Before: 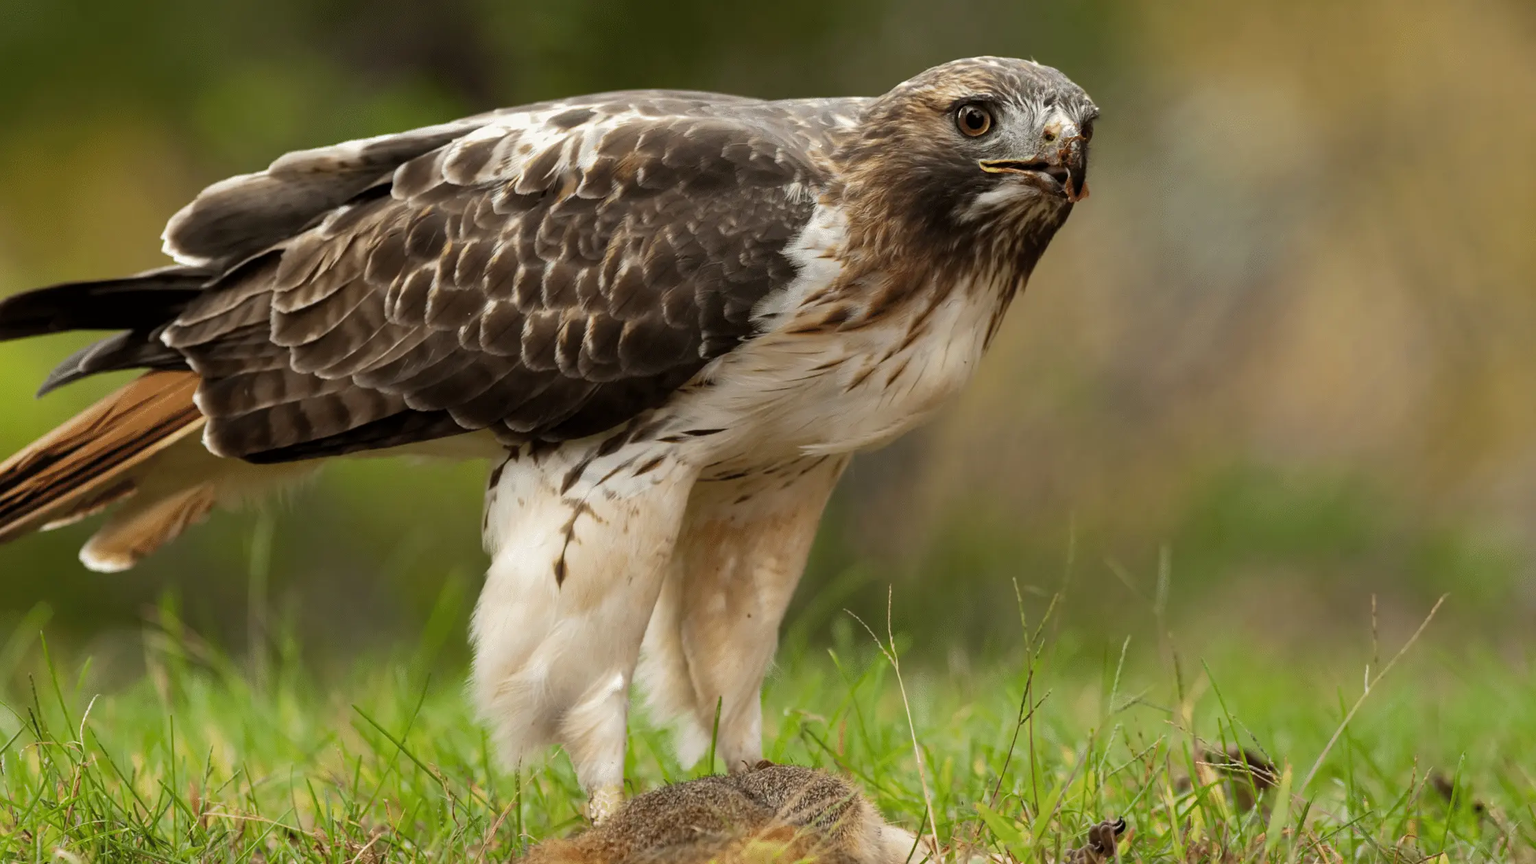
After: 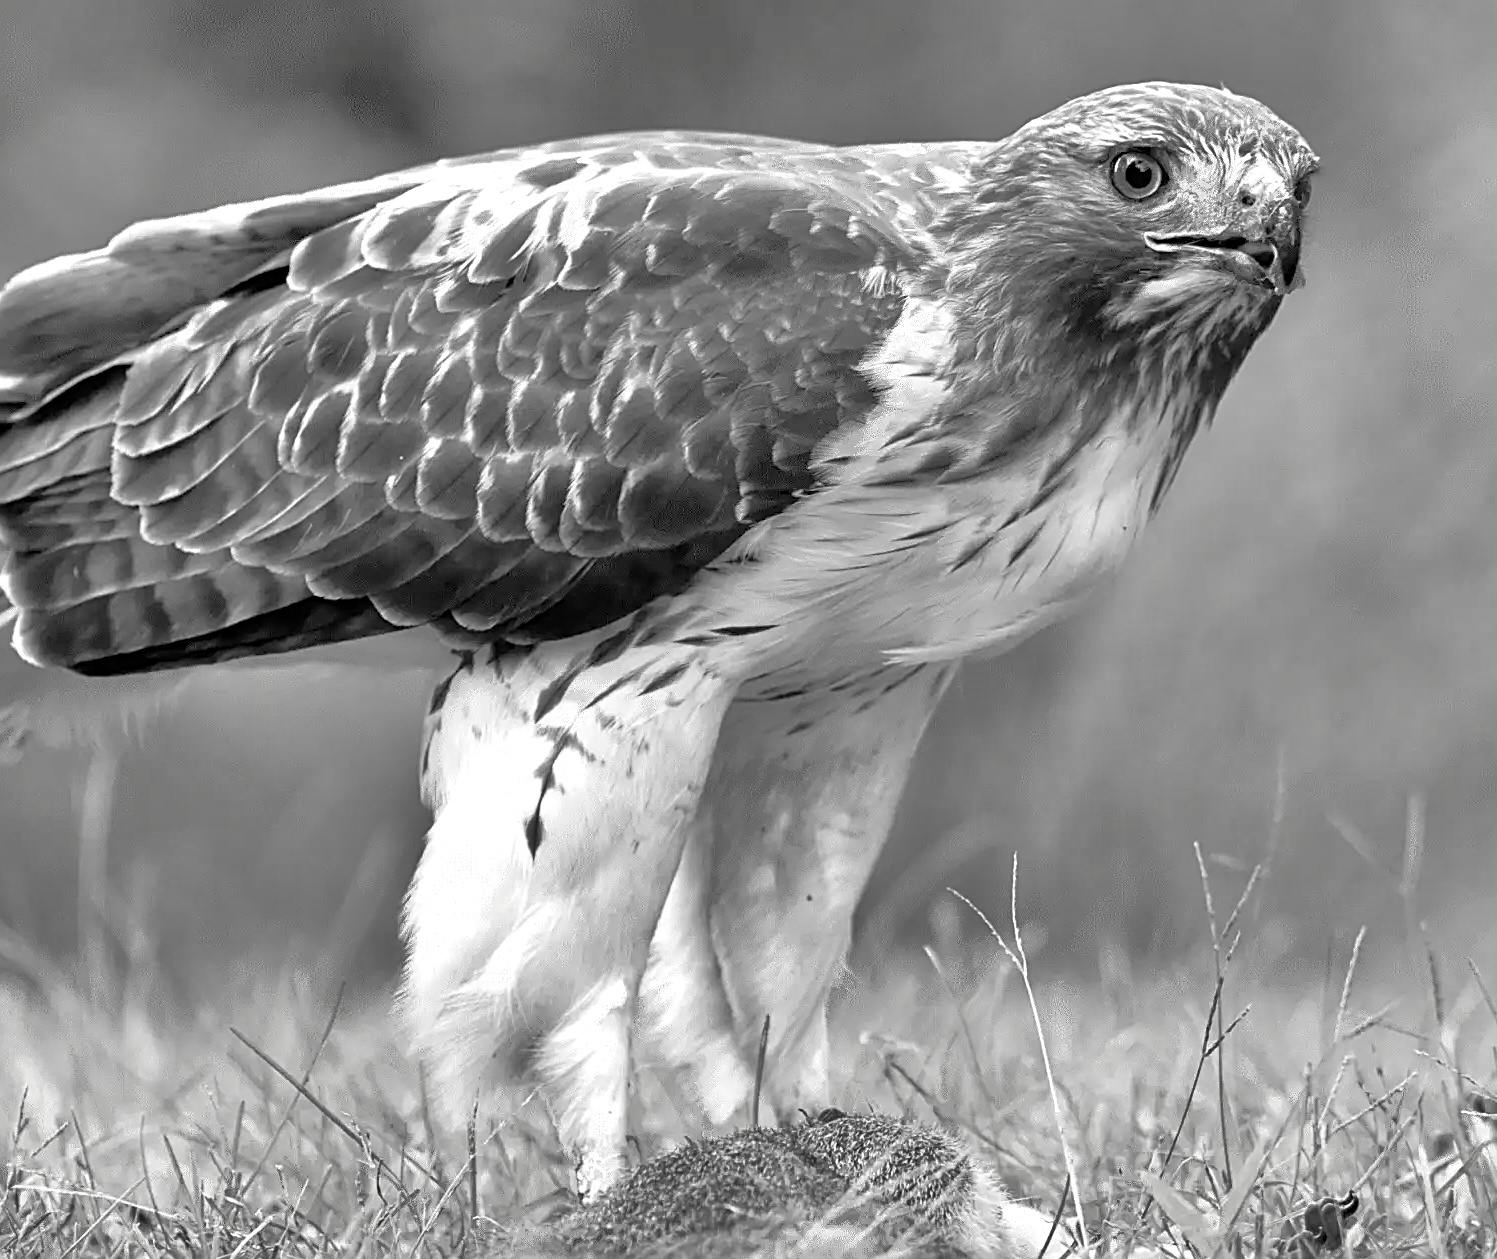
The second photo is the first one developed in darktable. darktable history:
exposure: exposure 0.67 EV, compensate highlight preservation false
crop and rotate: left 12.661%, right 20.47%
contrast brightness saturation: saturation -0.996
velvia: on, module defaults
tone equalizer: -7 EV 0.154 EV, -6 EV 0.601 EV, -5 EV 1.15 EV, -4 EV 1.31 EV, -3 EV 1.18 EV, -2 EV 0.6 EV, -1 EV 0.156 EV
shadows and highlights: low approximation 0.01, soften with gaussian
sharpen: radius 2.537, amount 0.629
